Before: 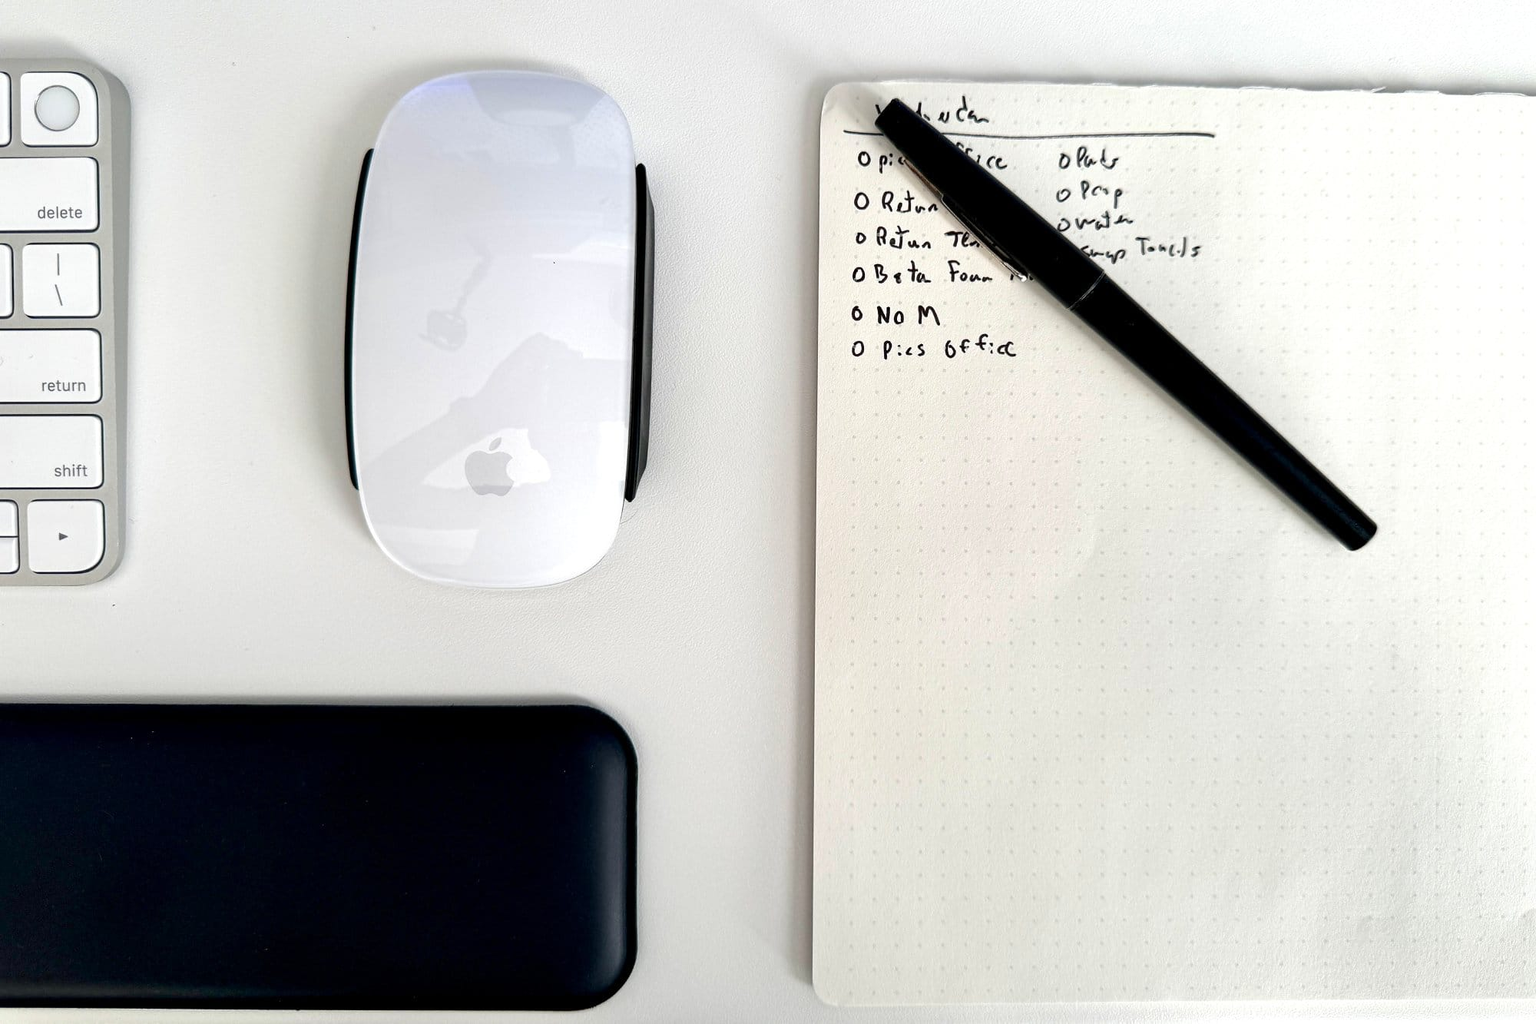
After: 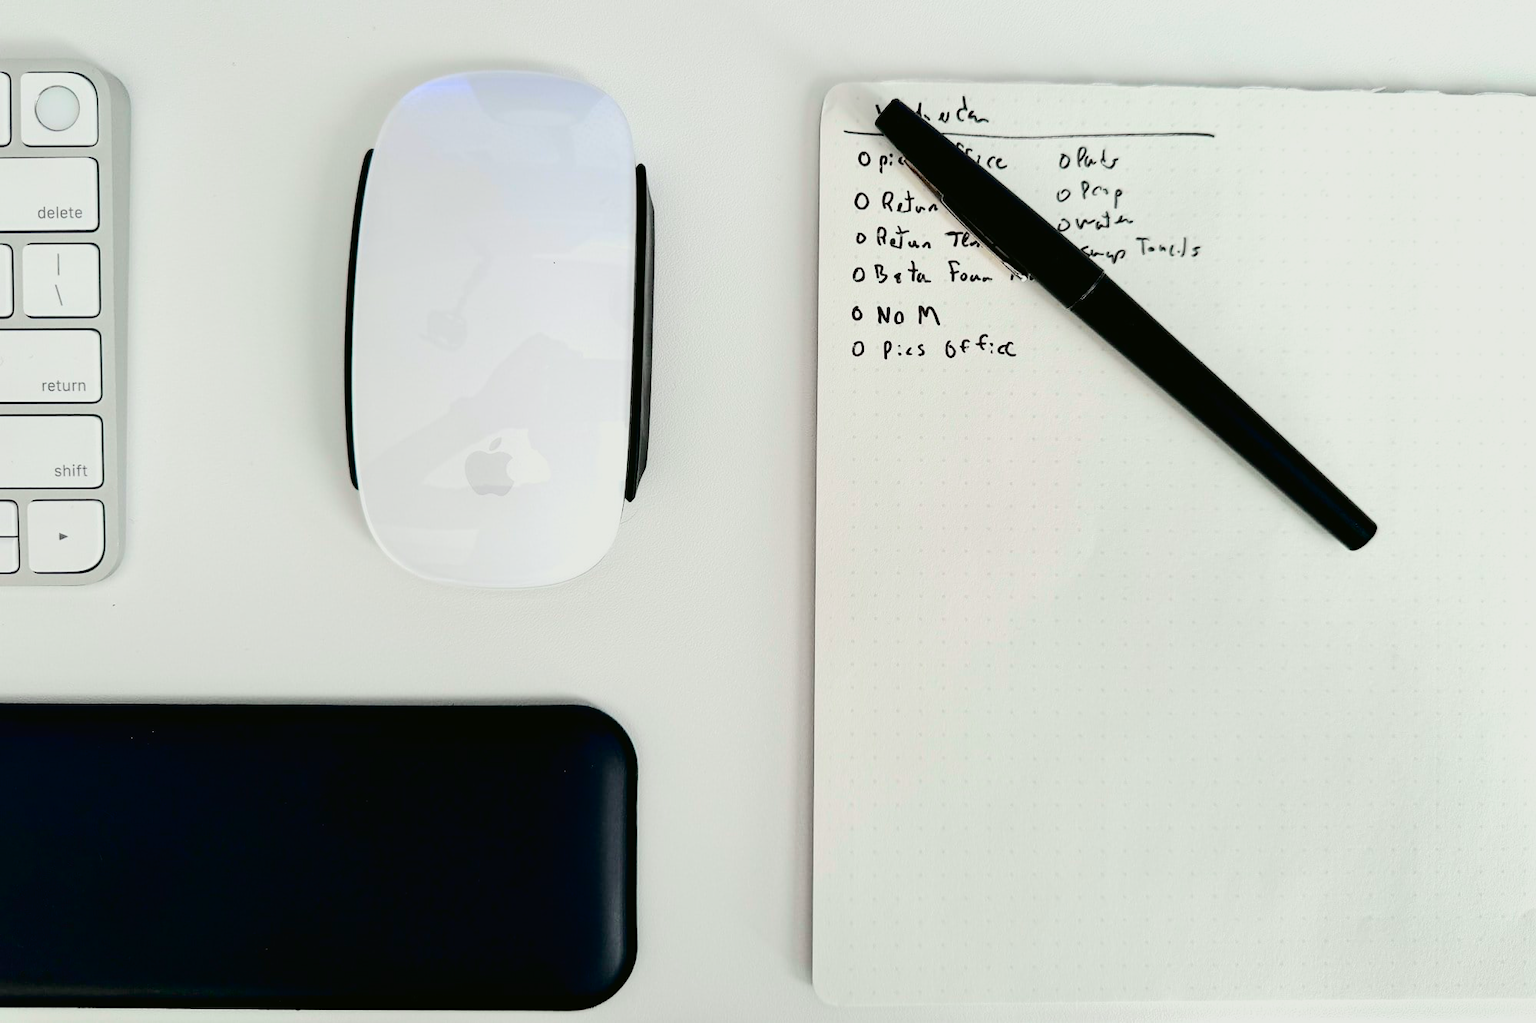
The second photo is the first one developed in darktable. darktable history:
tone curve: curves: ch0 [(0, 0.017) (0.091, 0.04) (0.296, 0.276) (0.439, 0.482) (0.64, 0.729) (0.785, 0.817) (0.995, 0.917)]; ch1 [(0, 0) (0.384, 0.365) (0.463, 0.447) (0.486, 0.474) (0.503, 0.497) (0.526, 0.52) (0.555, 0.564) (0.578, 0.589) (0.638, 0.66) (0.766, 0.773) (1, 1)]; ch2 [(0, 0) (0.374, 0.344) (0.446, 0.443) (0.501, 0.509) (0.528, 0.522) (0.569, 0.593) (0.61, 0.646) (0.666, 0.688) (1, 1)], color space Lab, independent channels, preserve colors none
